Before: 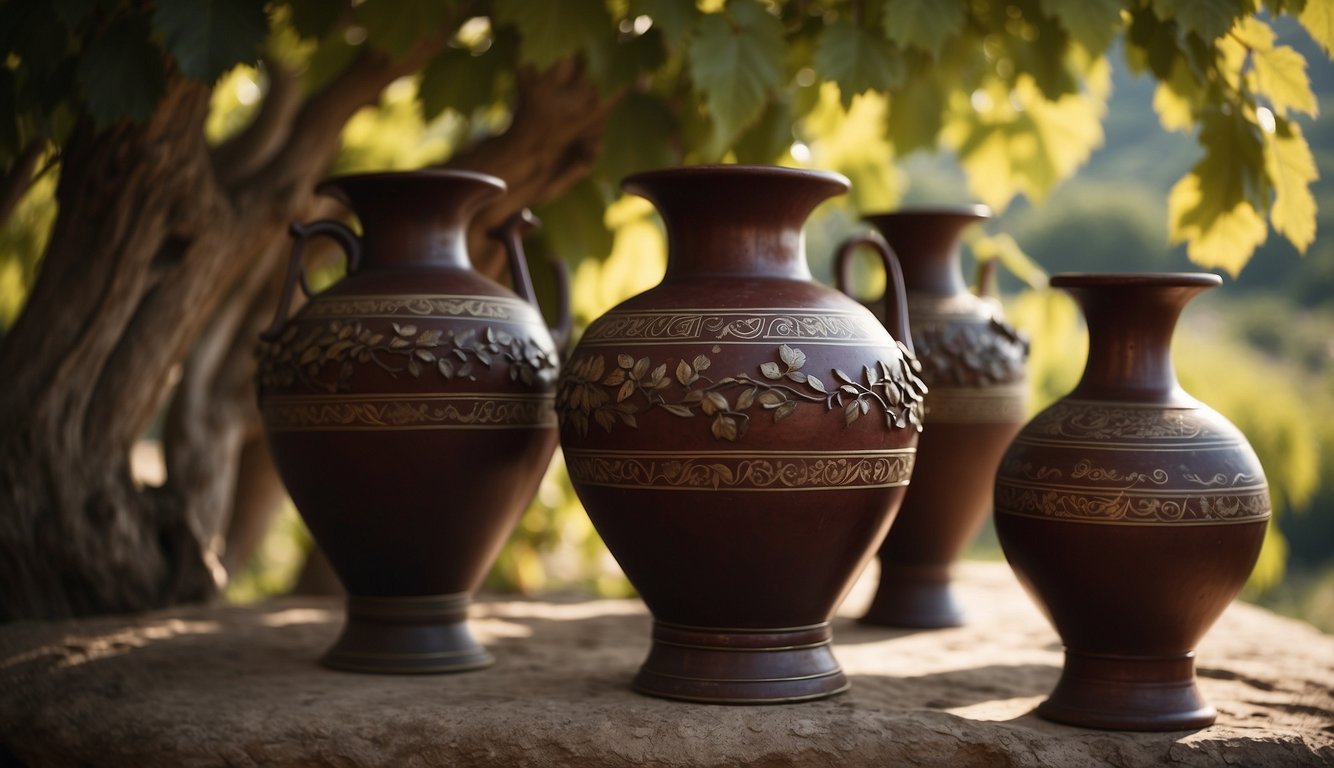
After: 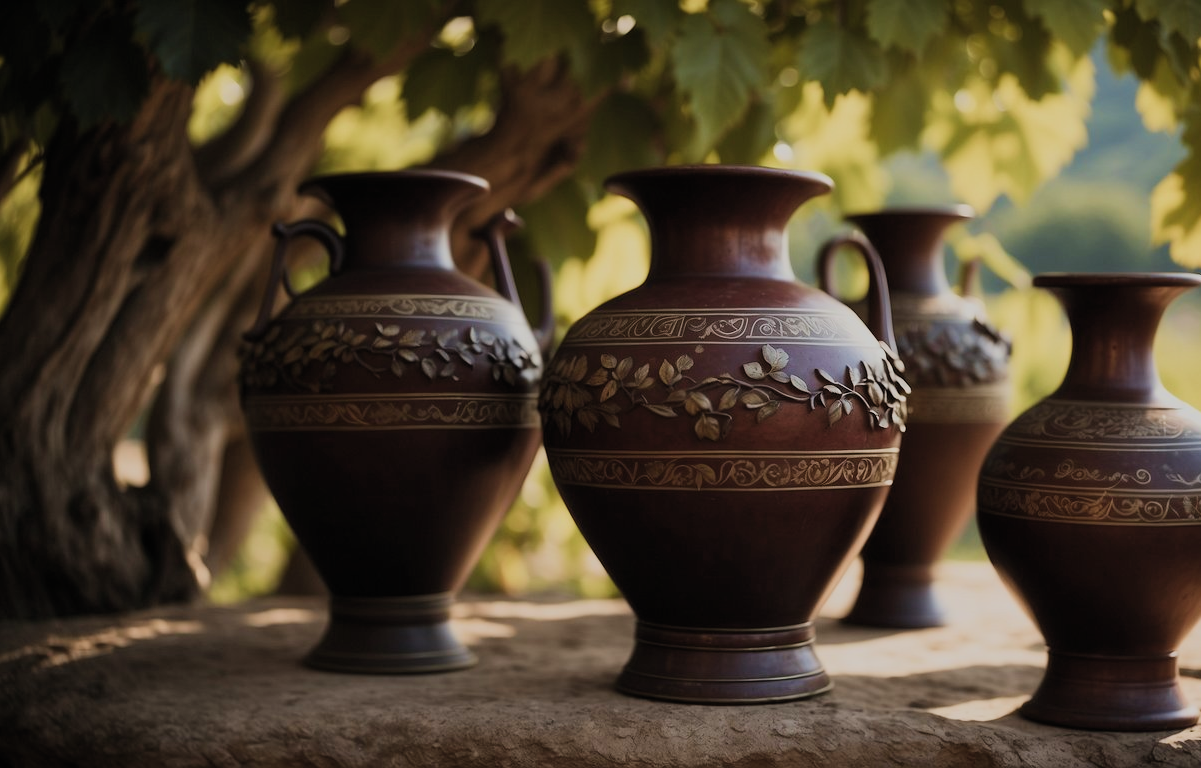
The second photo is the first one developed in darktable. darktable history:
velvia: on, module defaults
crop and rotate: left 1.288%, right 8.609%
filmic rgb: black relative exposure -7.65 EV, white relative exposure 4.56 EV, hardness 3.61, contrast 0.998, color science v5 (2021), contrast in shadows safe, contrast in highlights safe
